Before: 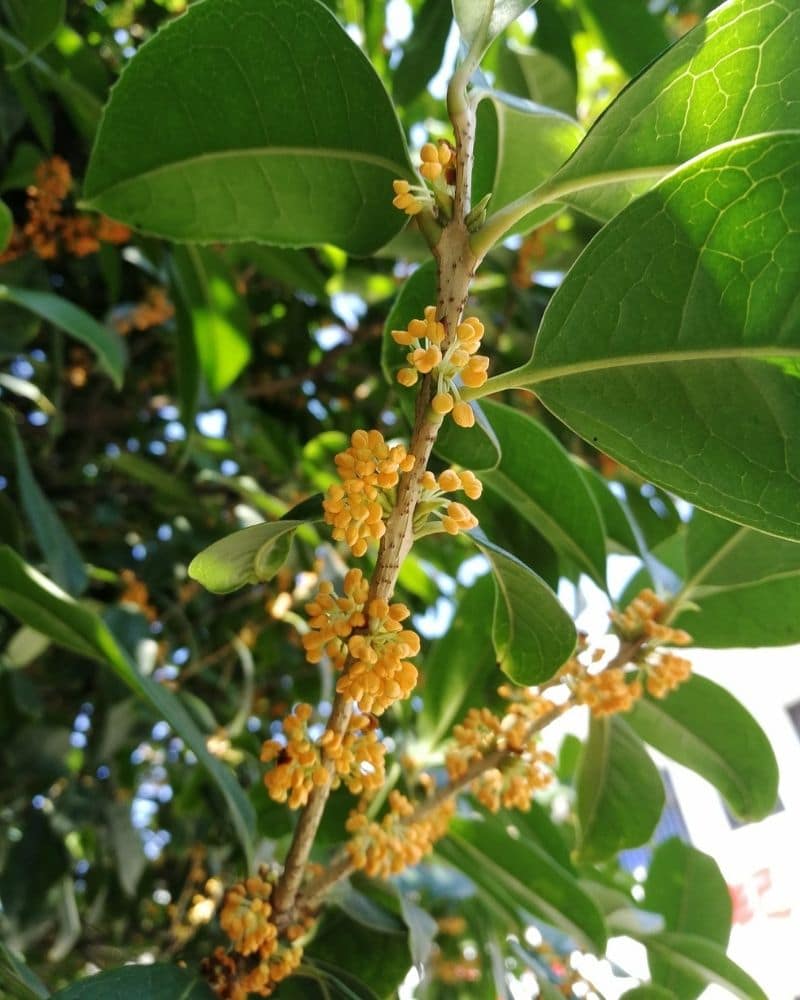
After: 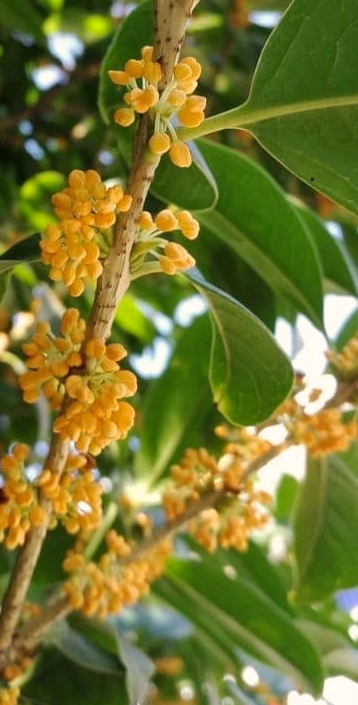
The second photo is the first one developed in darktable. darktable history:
color correction: highlights a* 3.64, highlights b* 5.14
shadows and highlights: shadows 25.23, highlights -24.54
crop: left 35.471%, top 26.024%, right 19.771%, bottom 3.38%
